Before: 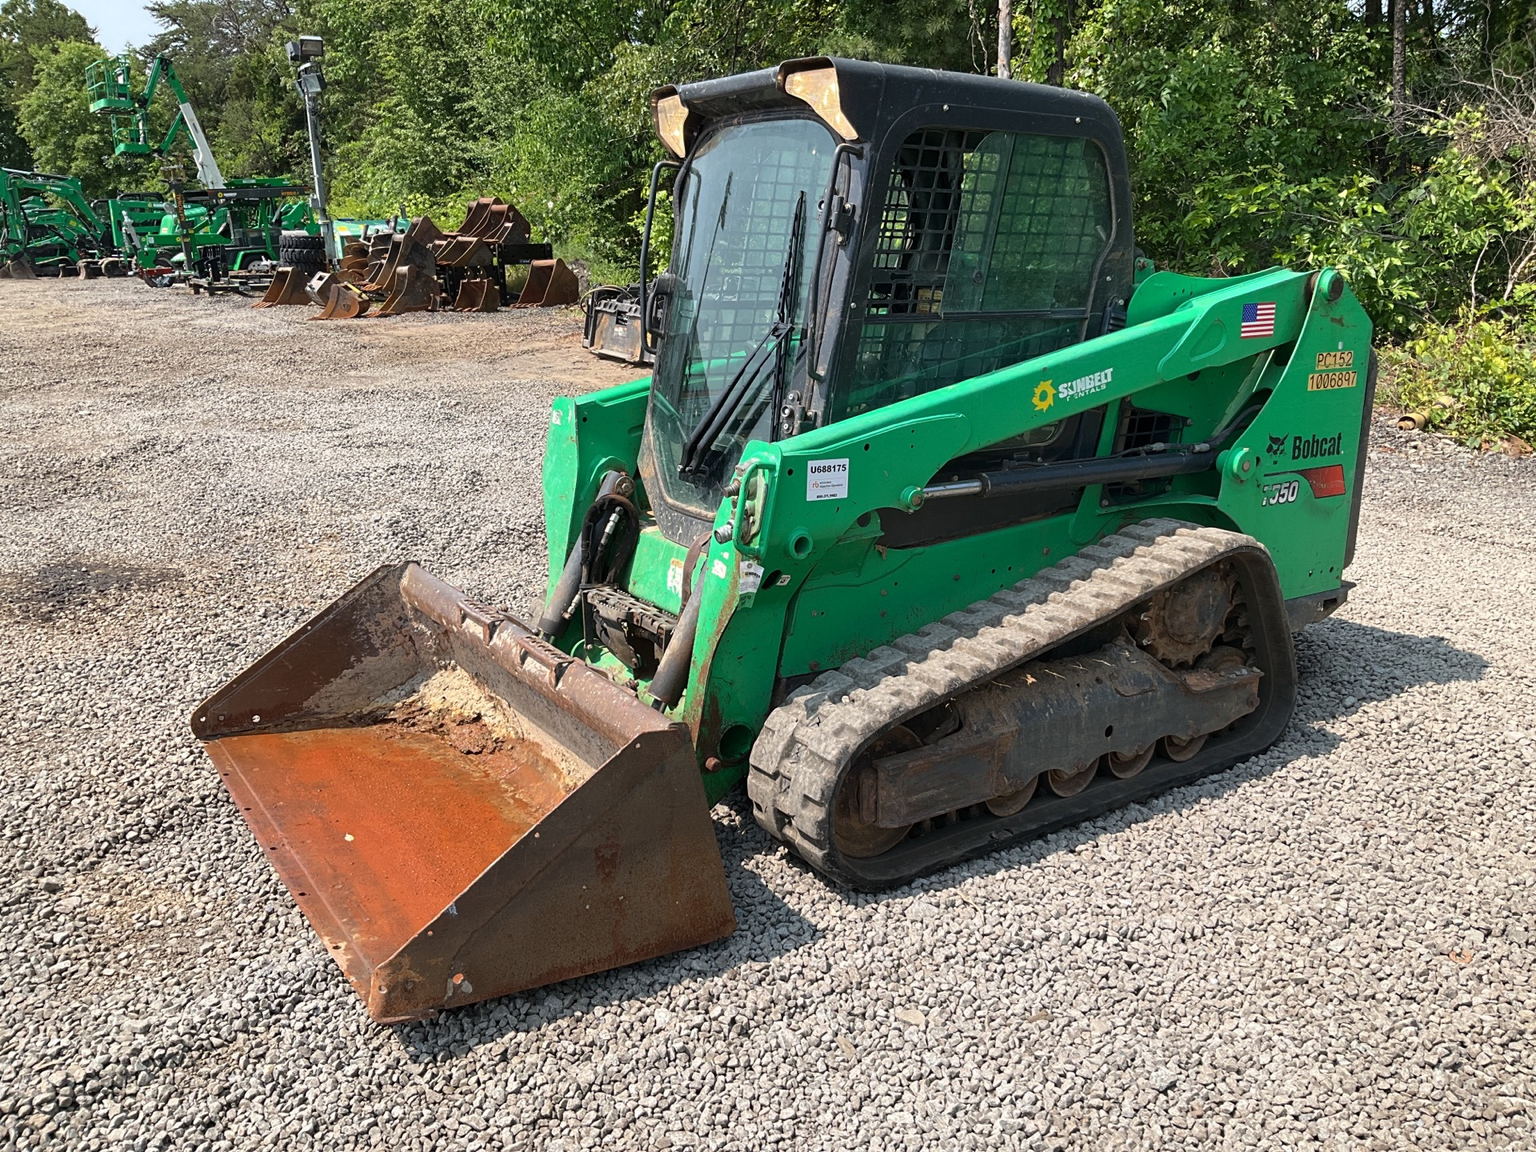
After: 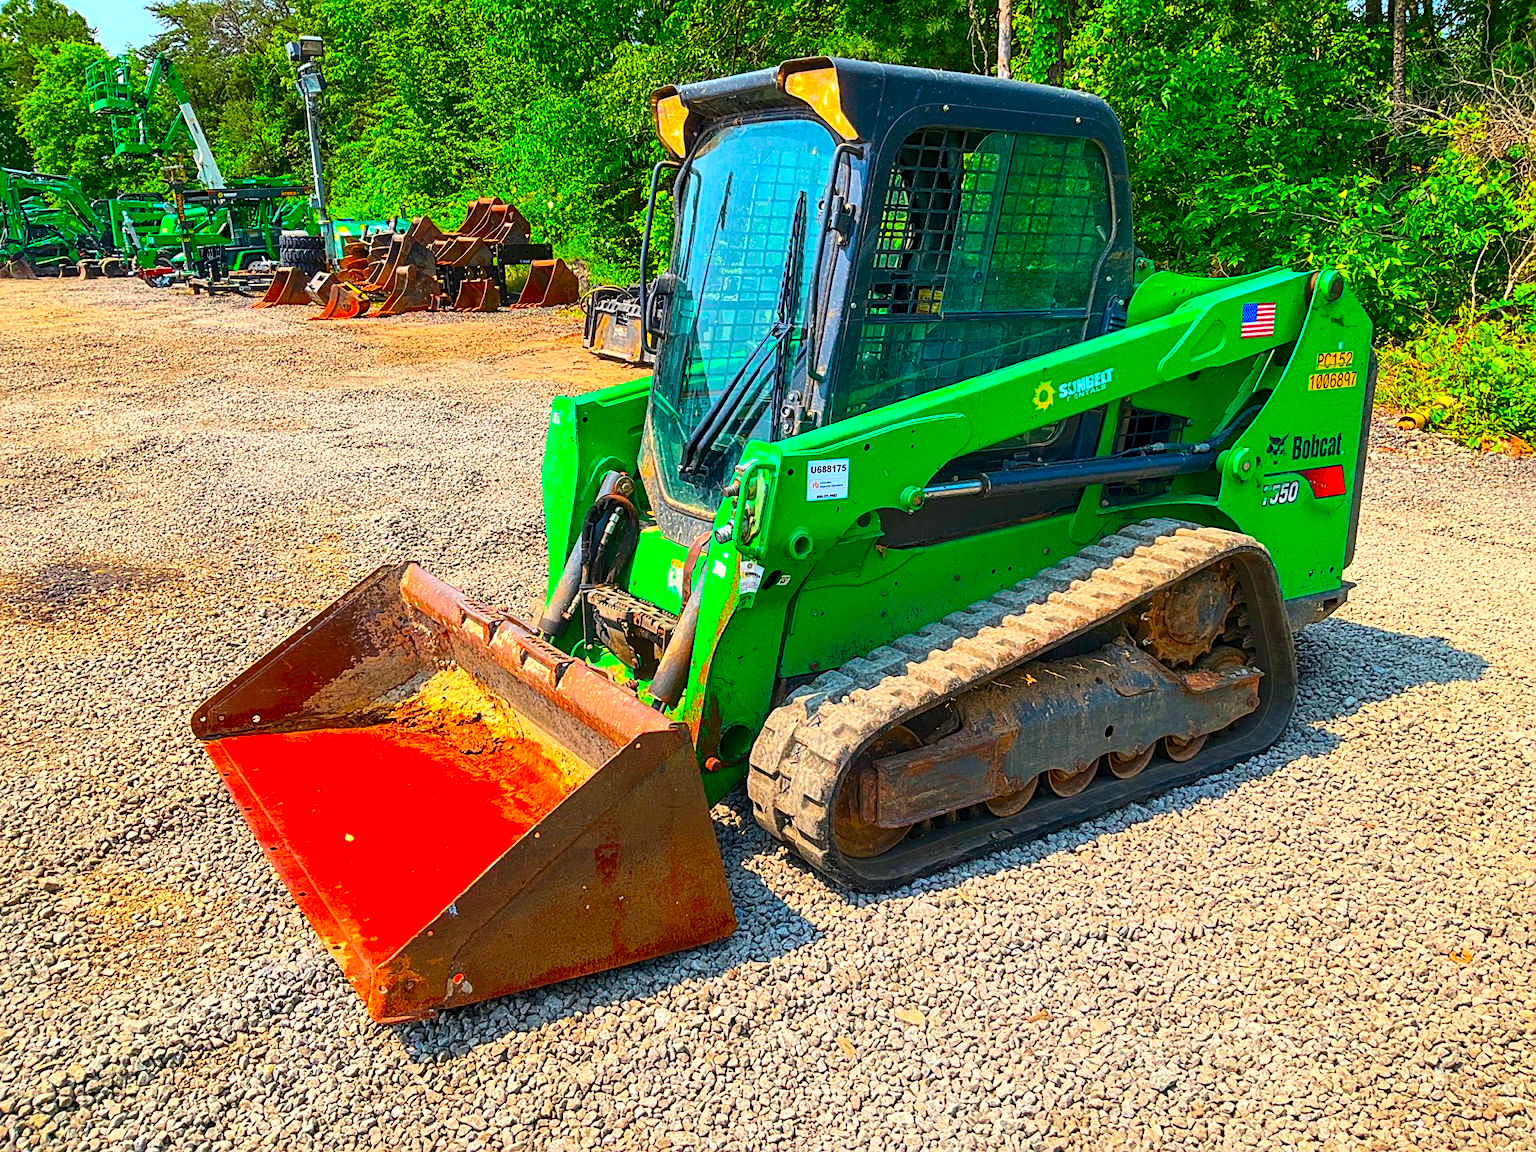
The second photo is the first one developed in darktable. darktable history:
color correction: highlights b* -0.02, saturation 2.94
sharpen: radius 2.176, amount 0.388, threshold 0.06
local contrast: on, module defaults
contrast brightness saturation: contrast 0.2, brightness 0.161, saturation 0.224
